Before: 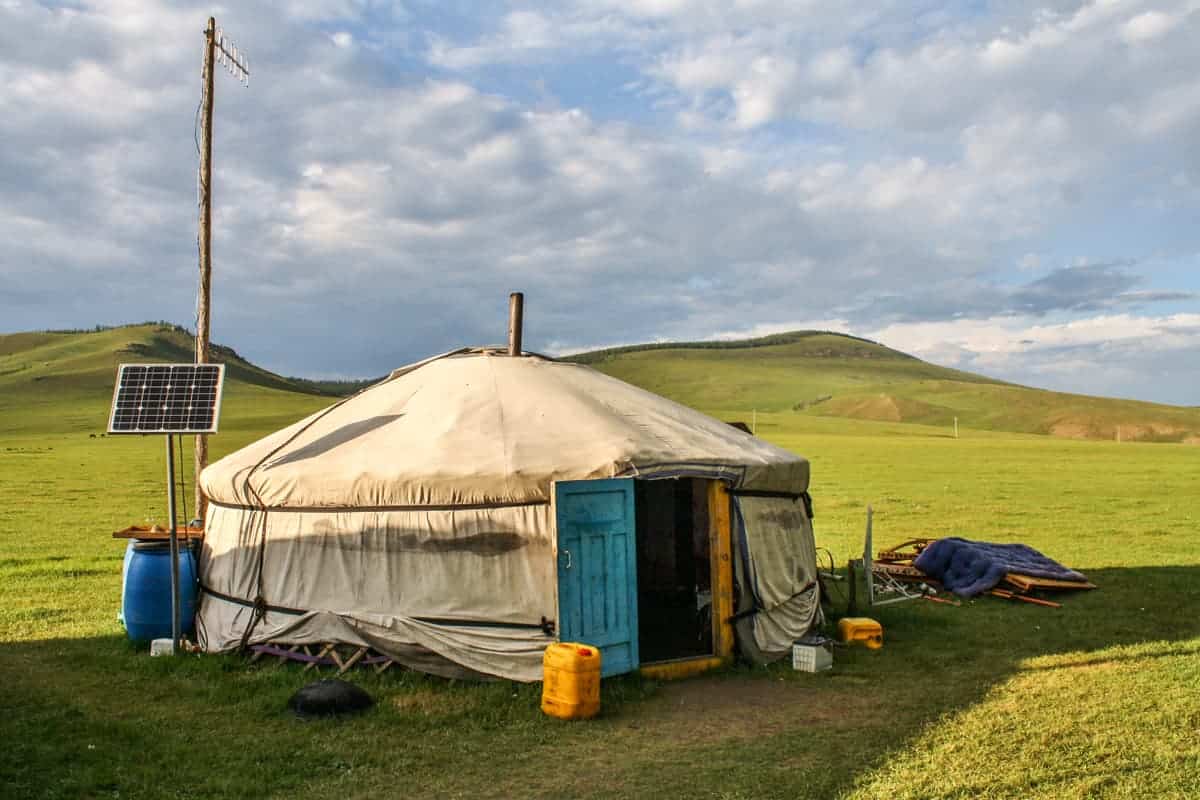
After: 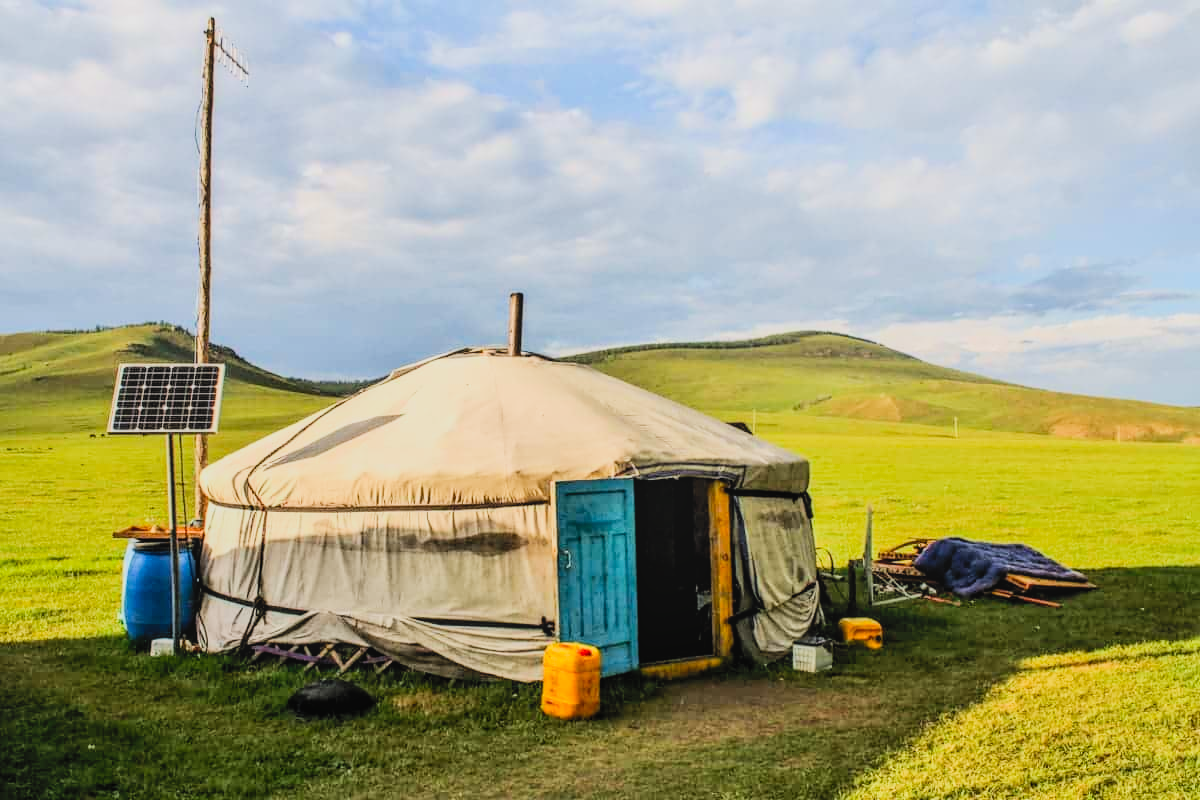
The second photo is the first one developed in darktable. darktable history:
contrast brightness saturation: contrast 0.236, brightness 0.27, saturation 0.382
local contrast: detail 110%
filmic rgb: black relative exposure -6.16 EV, white relative exposure 6.97 EV, hardness 2.26
